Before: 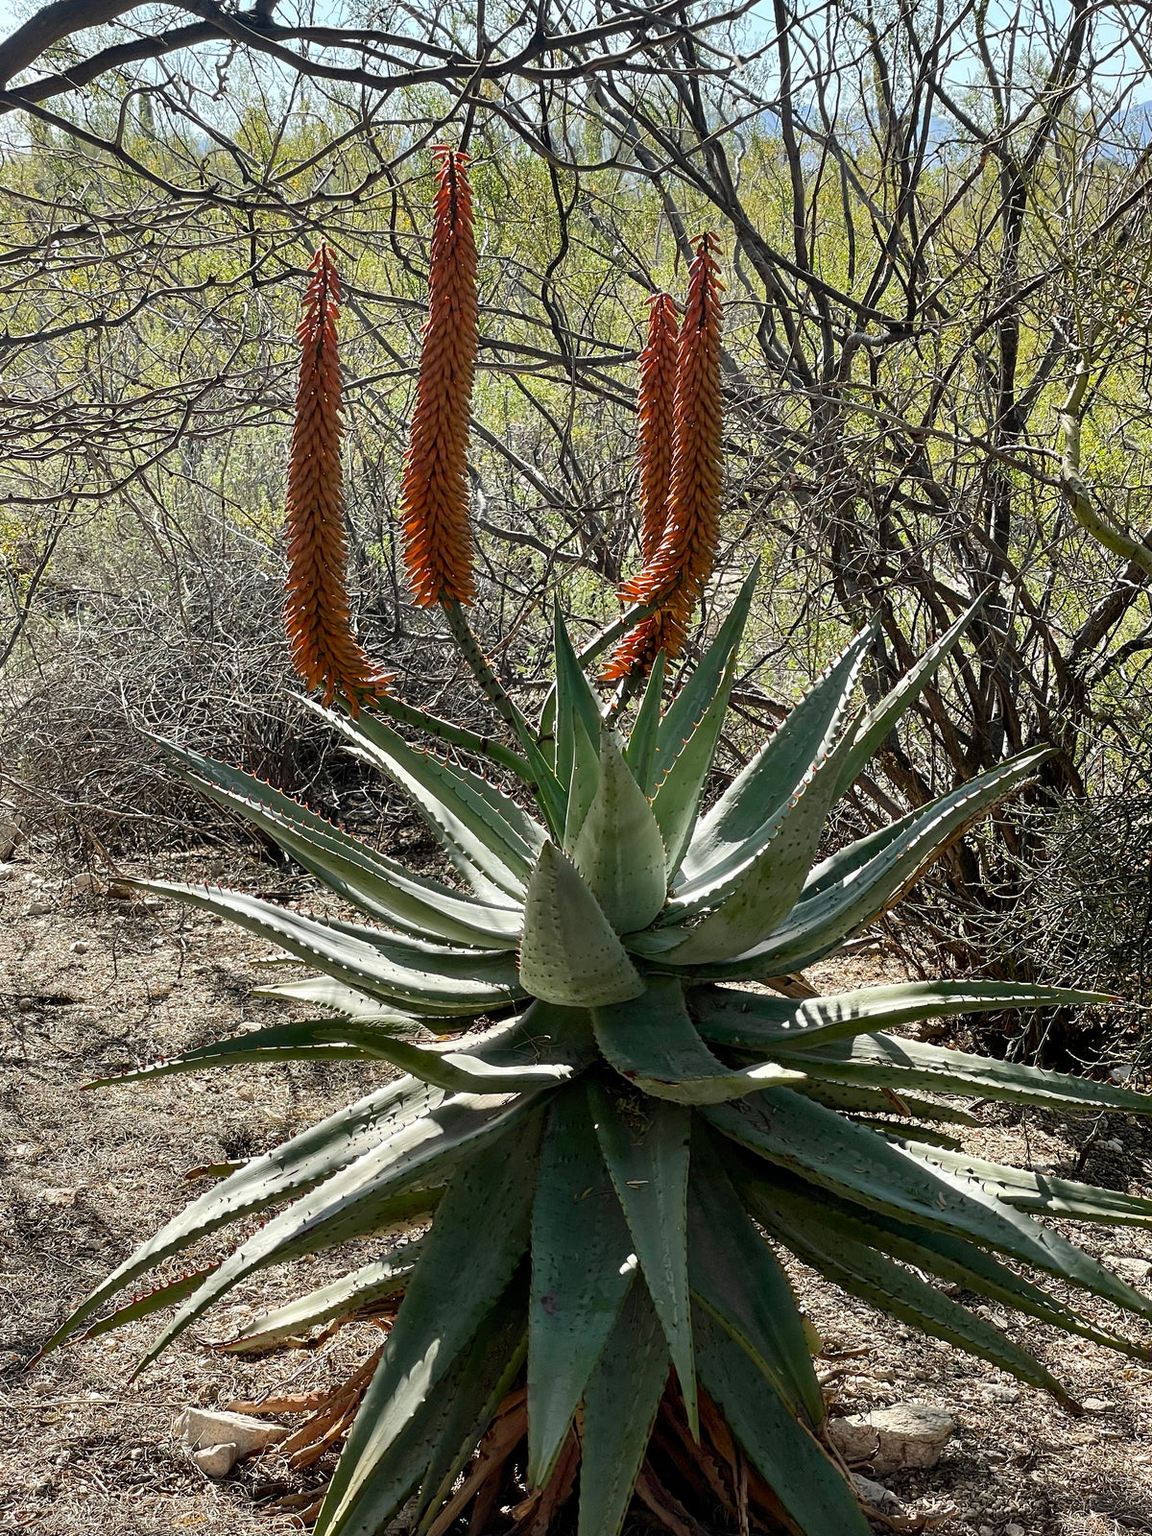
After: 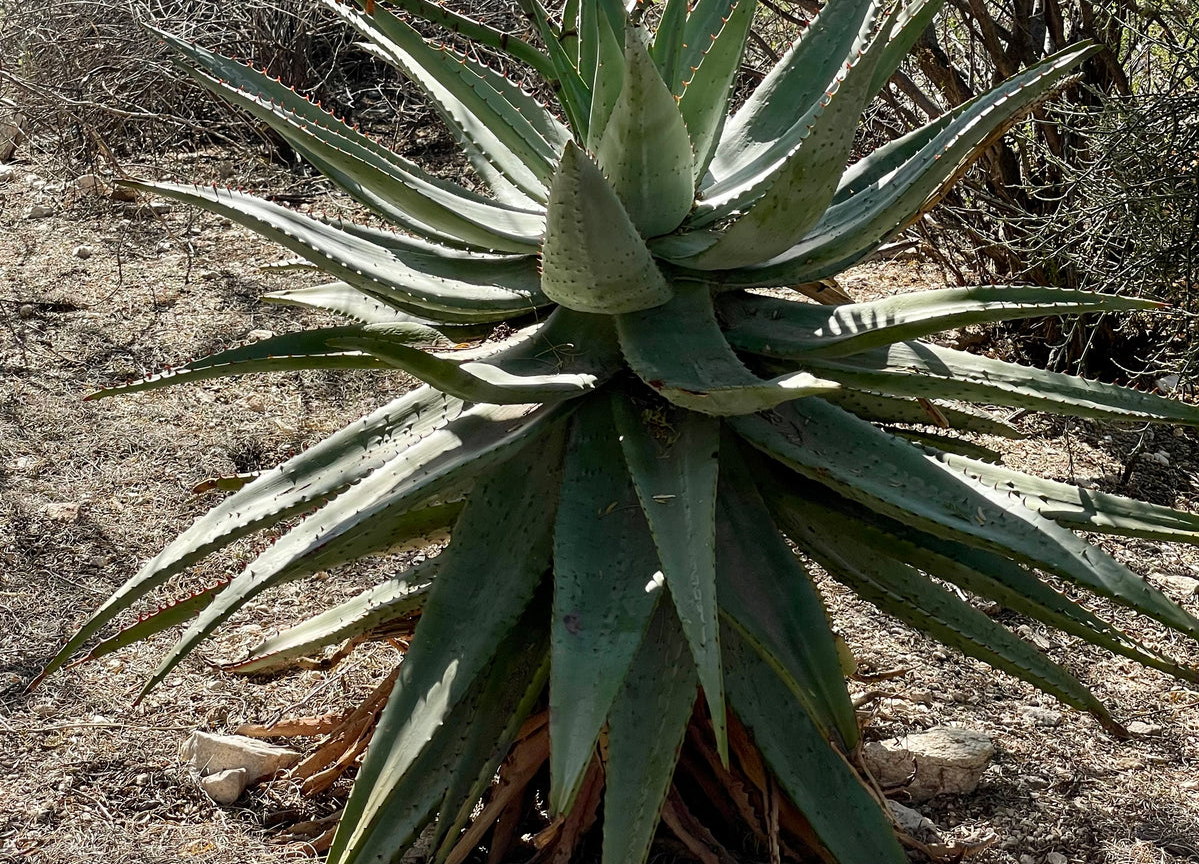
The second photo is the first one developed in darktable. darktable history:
crop and rotate: top 45.951%, right 0.011%
